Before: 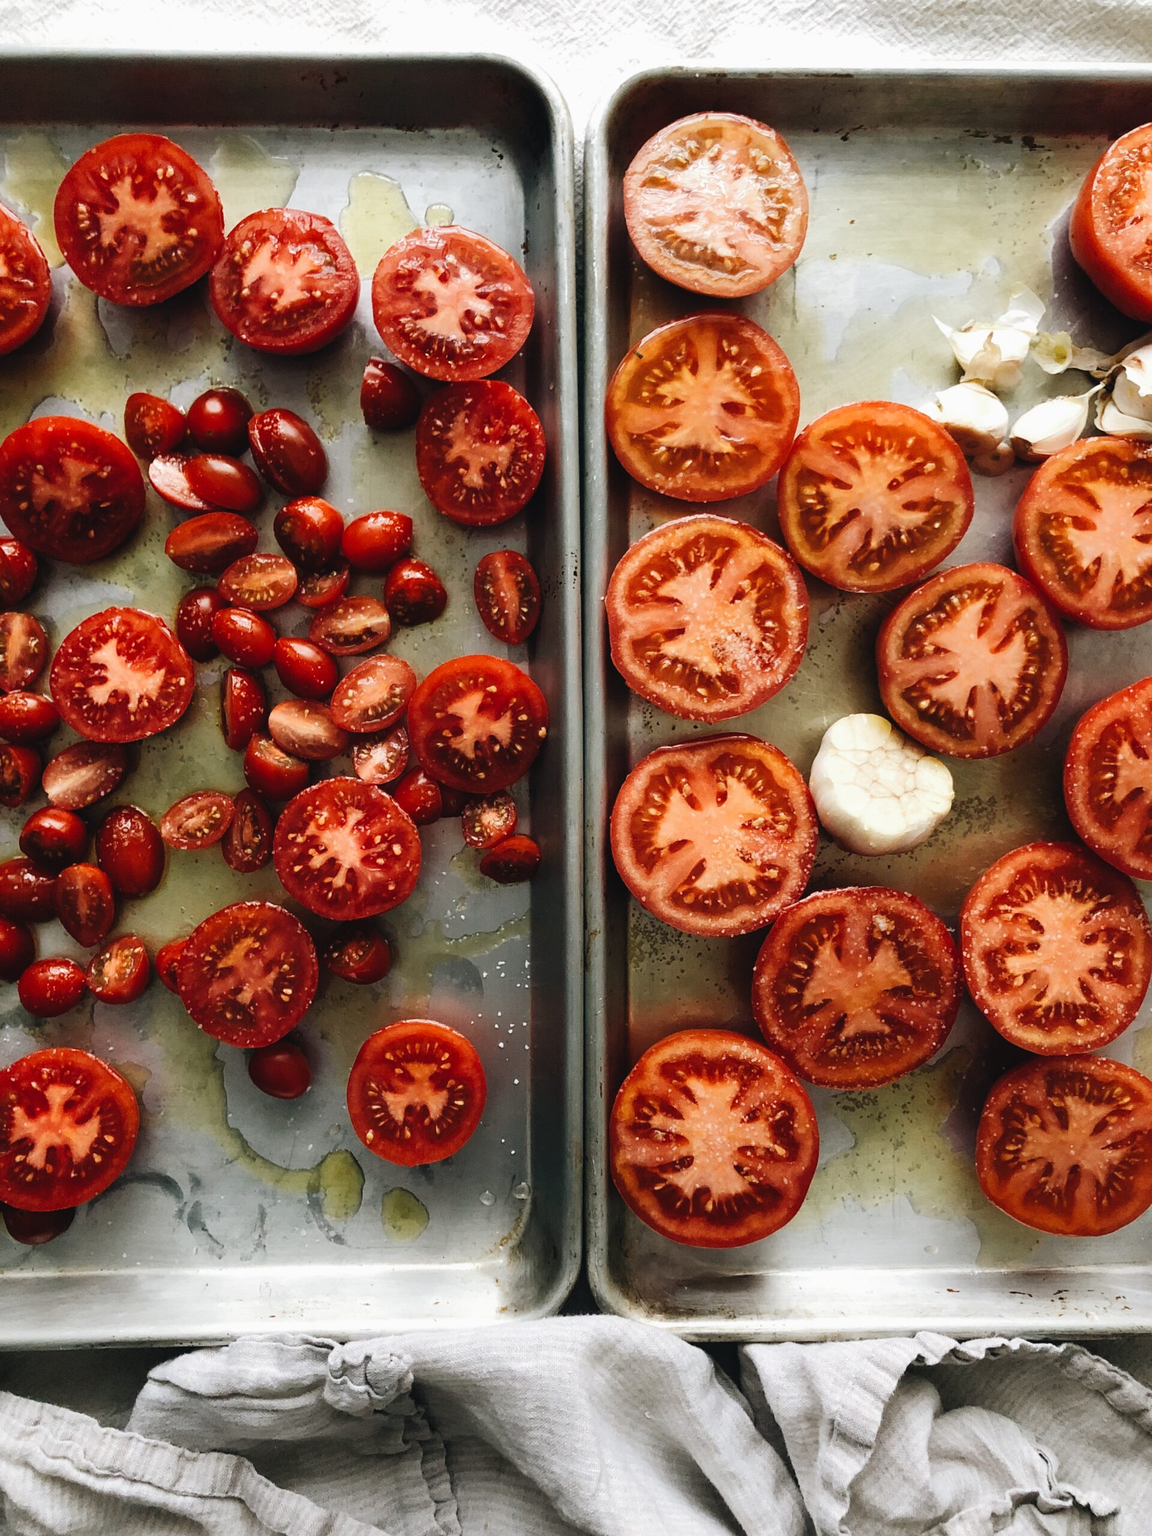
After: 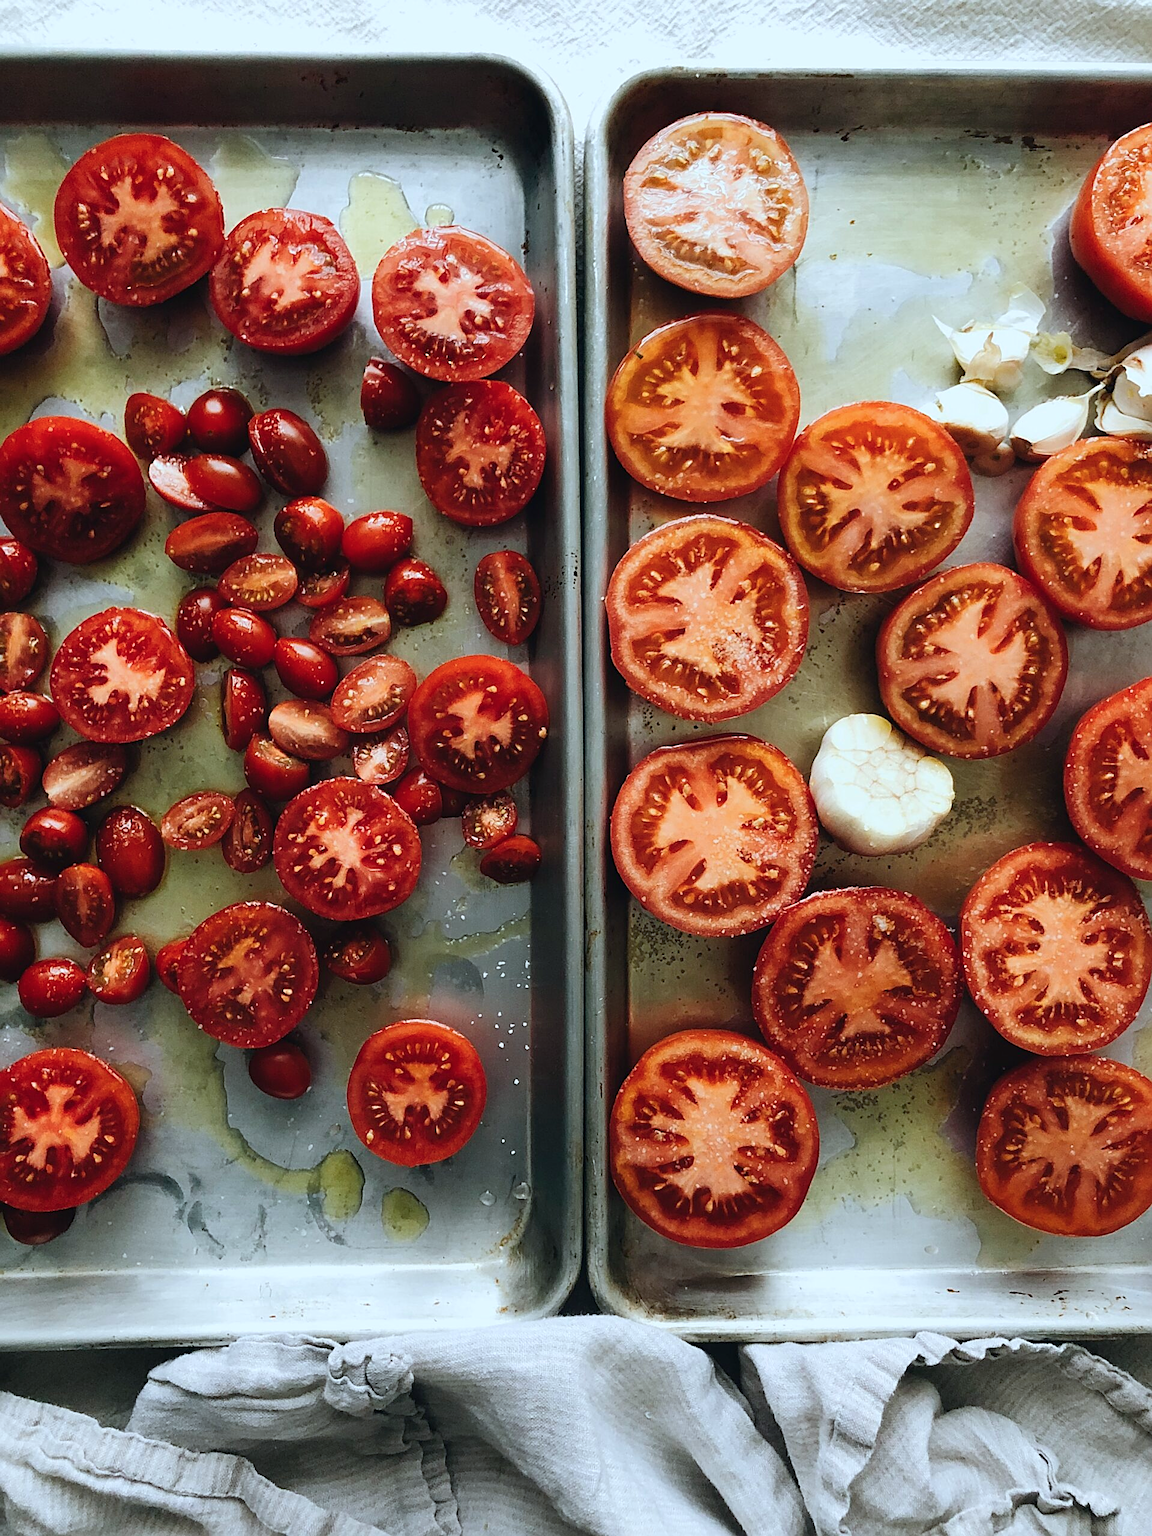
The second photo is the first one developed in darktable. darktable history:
sharpen: on, module defaults
color calibration: output R [0.994, 0.059, -0.119, 0], output G [-0.036, 1.09, -0.119, 0], output B [0.078, -0.108, 0.961, 0], illuminant custom, x 0.368, y 0.373, temperature 4348.96 K
